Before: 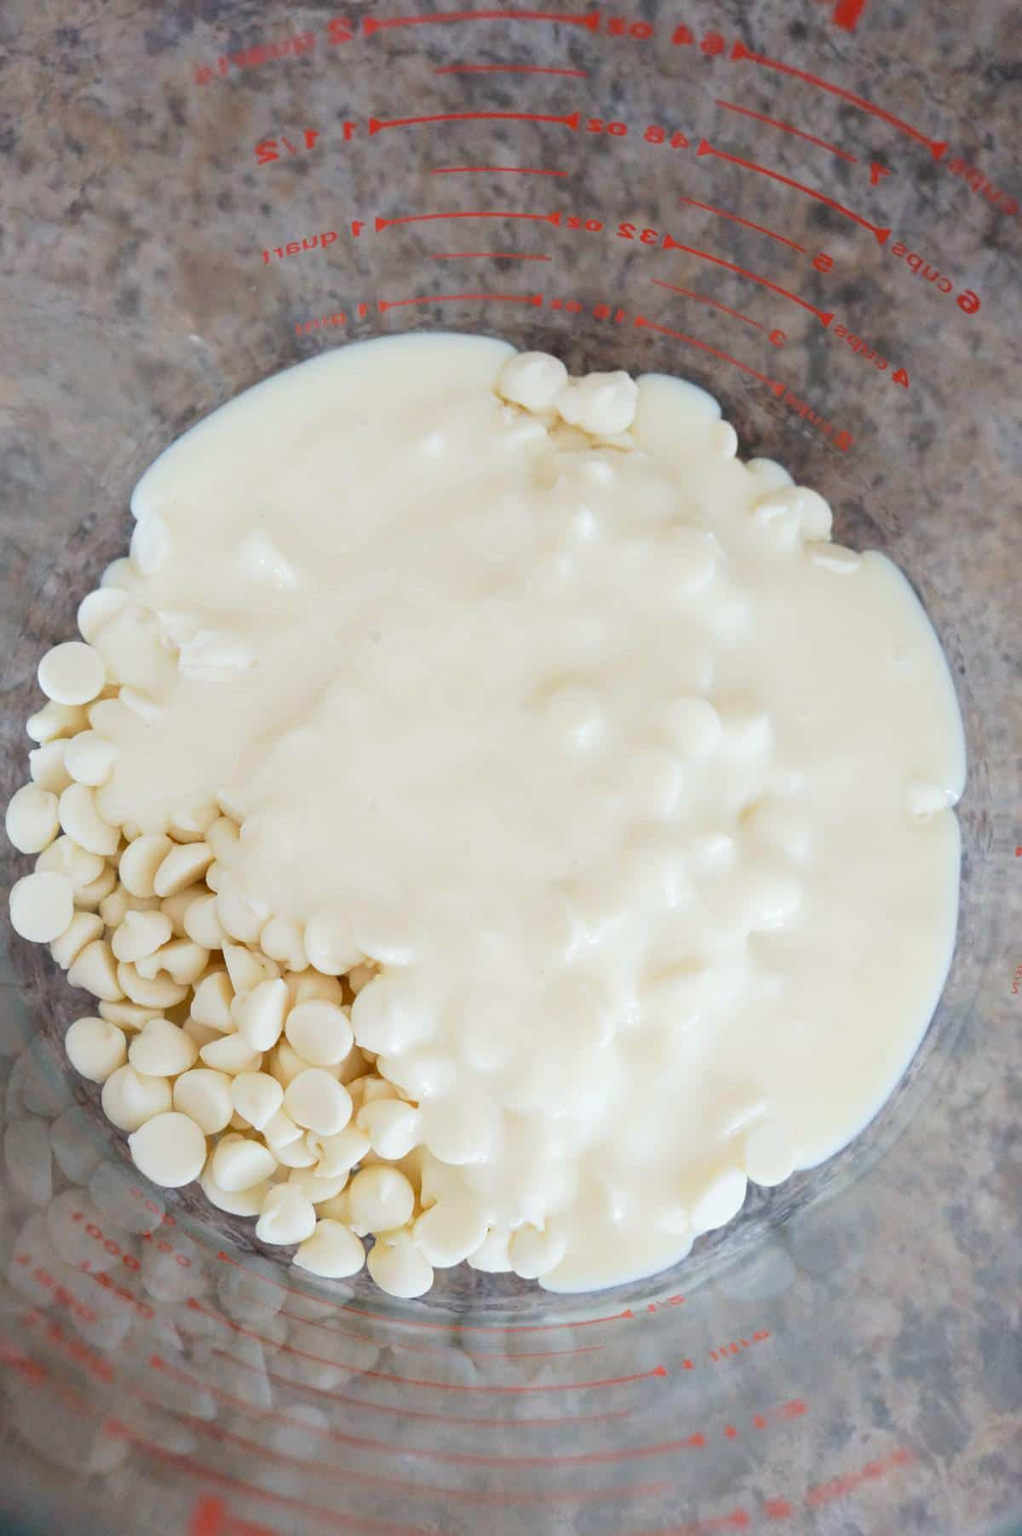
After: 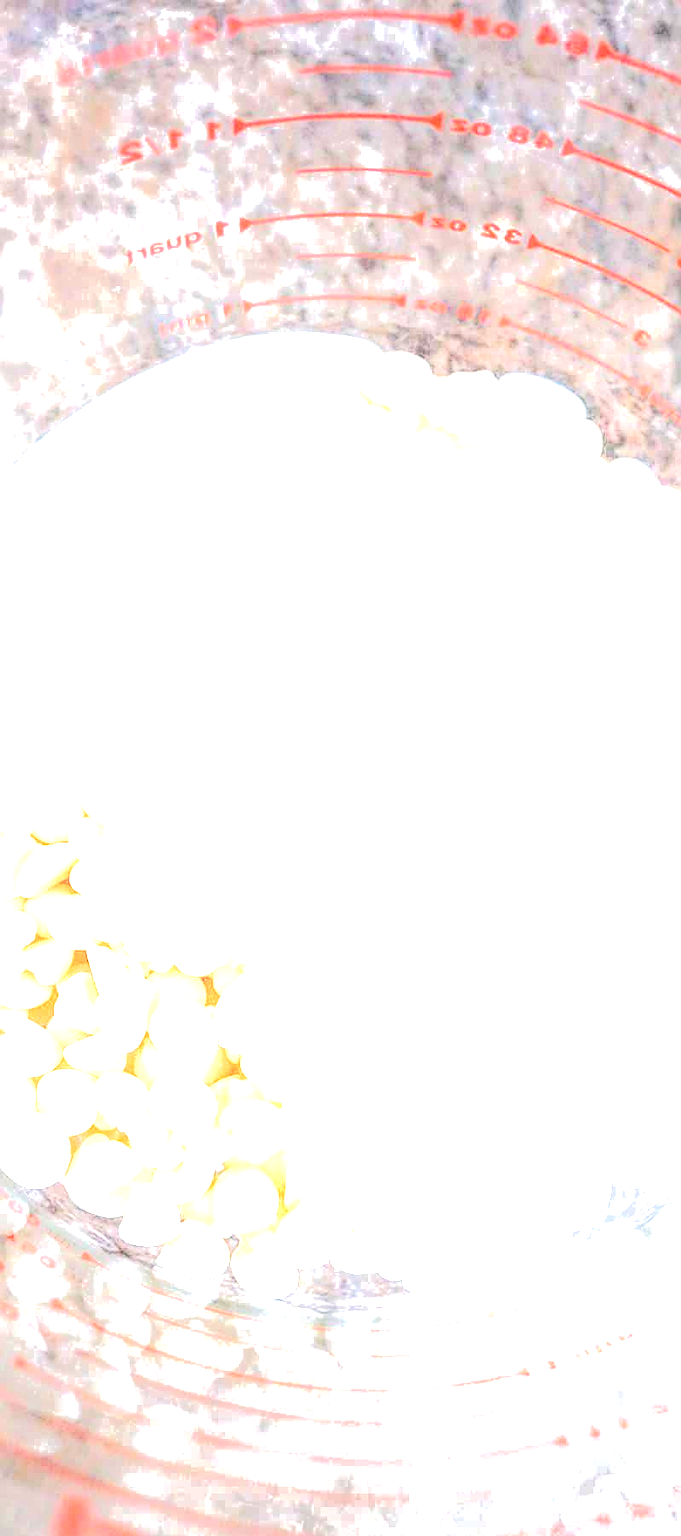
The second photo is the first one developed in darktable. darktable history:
crop and rotate: left 13.337%, right 20.017%
exposure: black level correction 0, exposure 1.991 EV, compensate highlight preservation false
local contrast: highlights 20%, shadows 29%, detail 200%, midtone range 0.2
tone equalizer: -8 EV 0.059 EV, edges refinement/feathering 500, mask exposure compensation -1.57 EV, preserve details no
color balance rgb: shadows lift › chroma 2.003%, shadows lift › hue 216.25°, highlights gain › chroma 0.258%, highlights gain › hue 330.69°, perceptual saturation grading › global saturation -0.093%
tone curve: curves: ch0 [(0, 0) (0.003, 0.219) (0.011, 0.219) (0.025, 0.223) (0.044, 0.226) (0.069, 0.232) (0.1, 0.24) (0.136, 0.245) (0.177, 0.257) (0.224, 0.281) (0.277, 0.324) (0.335, 0.392) (0.399, 0.484) (0.468, 0.585) (0.543, 0.672) (0.623, 0.741) (0.709, 0.788) (0.801, 0.835) (0.898, 0.878) (1, 1)], color space Lab, linked channels, preserve colors none
color correction: highlights a* 0.029, highlights b* -0.798
sharpen: on, module defaults
